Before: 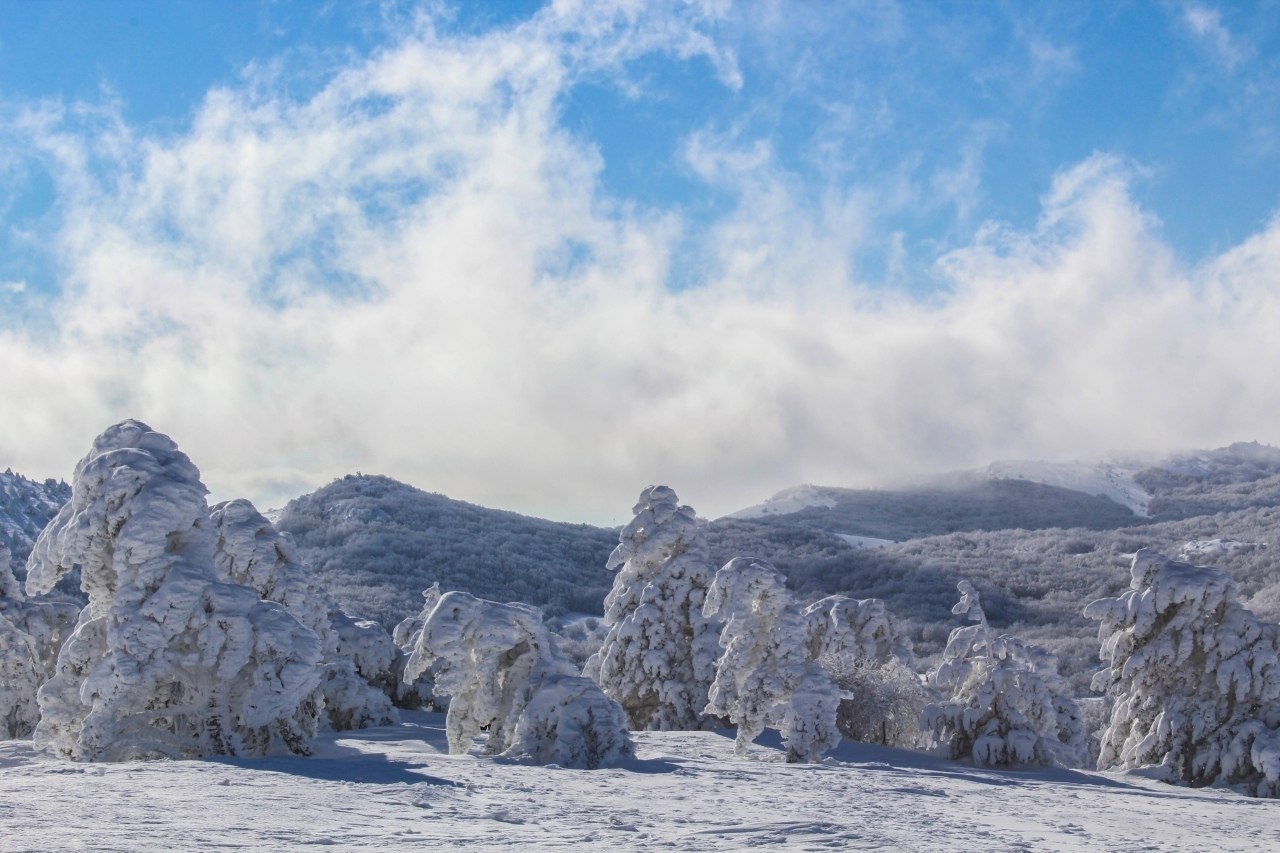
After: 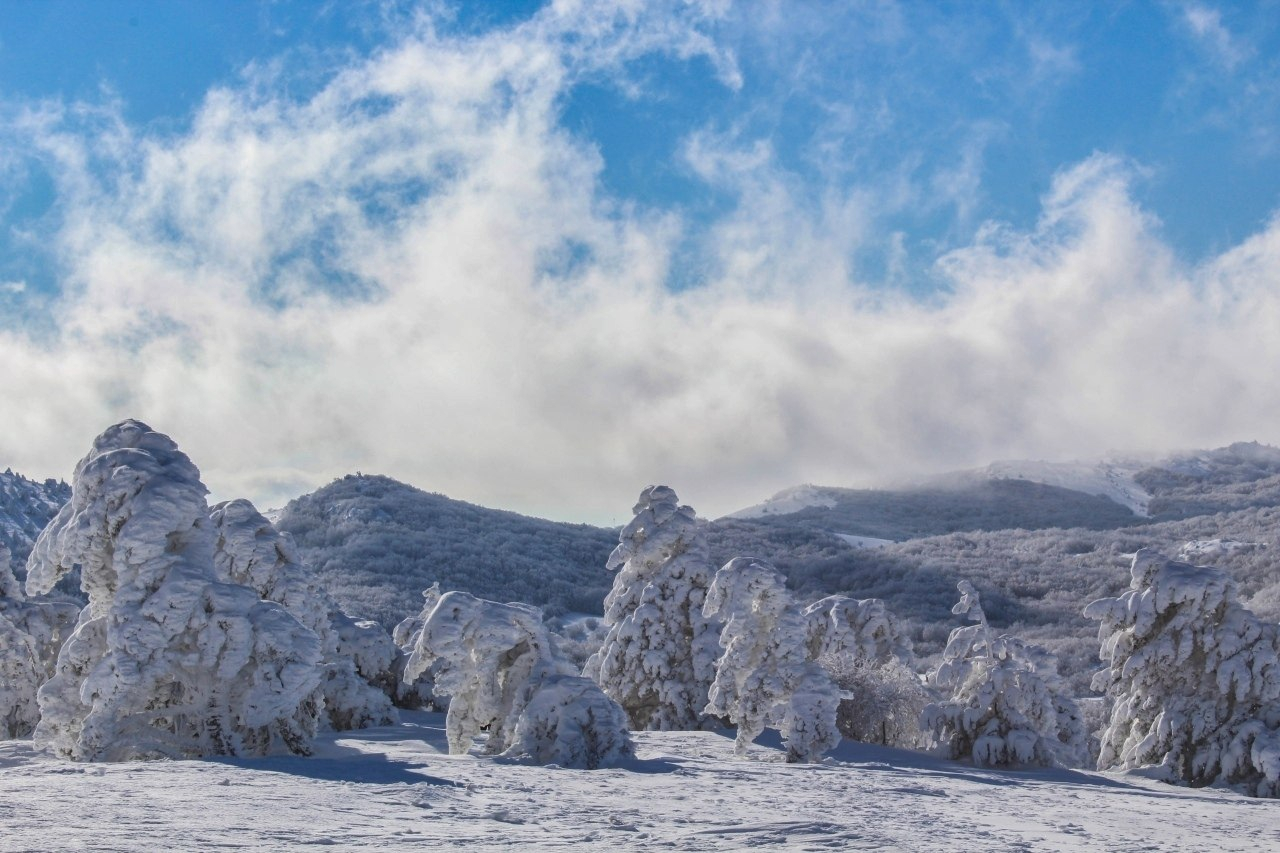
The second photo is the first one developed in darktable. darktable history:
color balance rgb: on, module defaults
shadows and highlights: shadows 52.42, soften with gaussian
